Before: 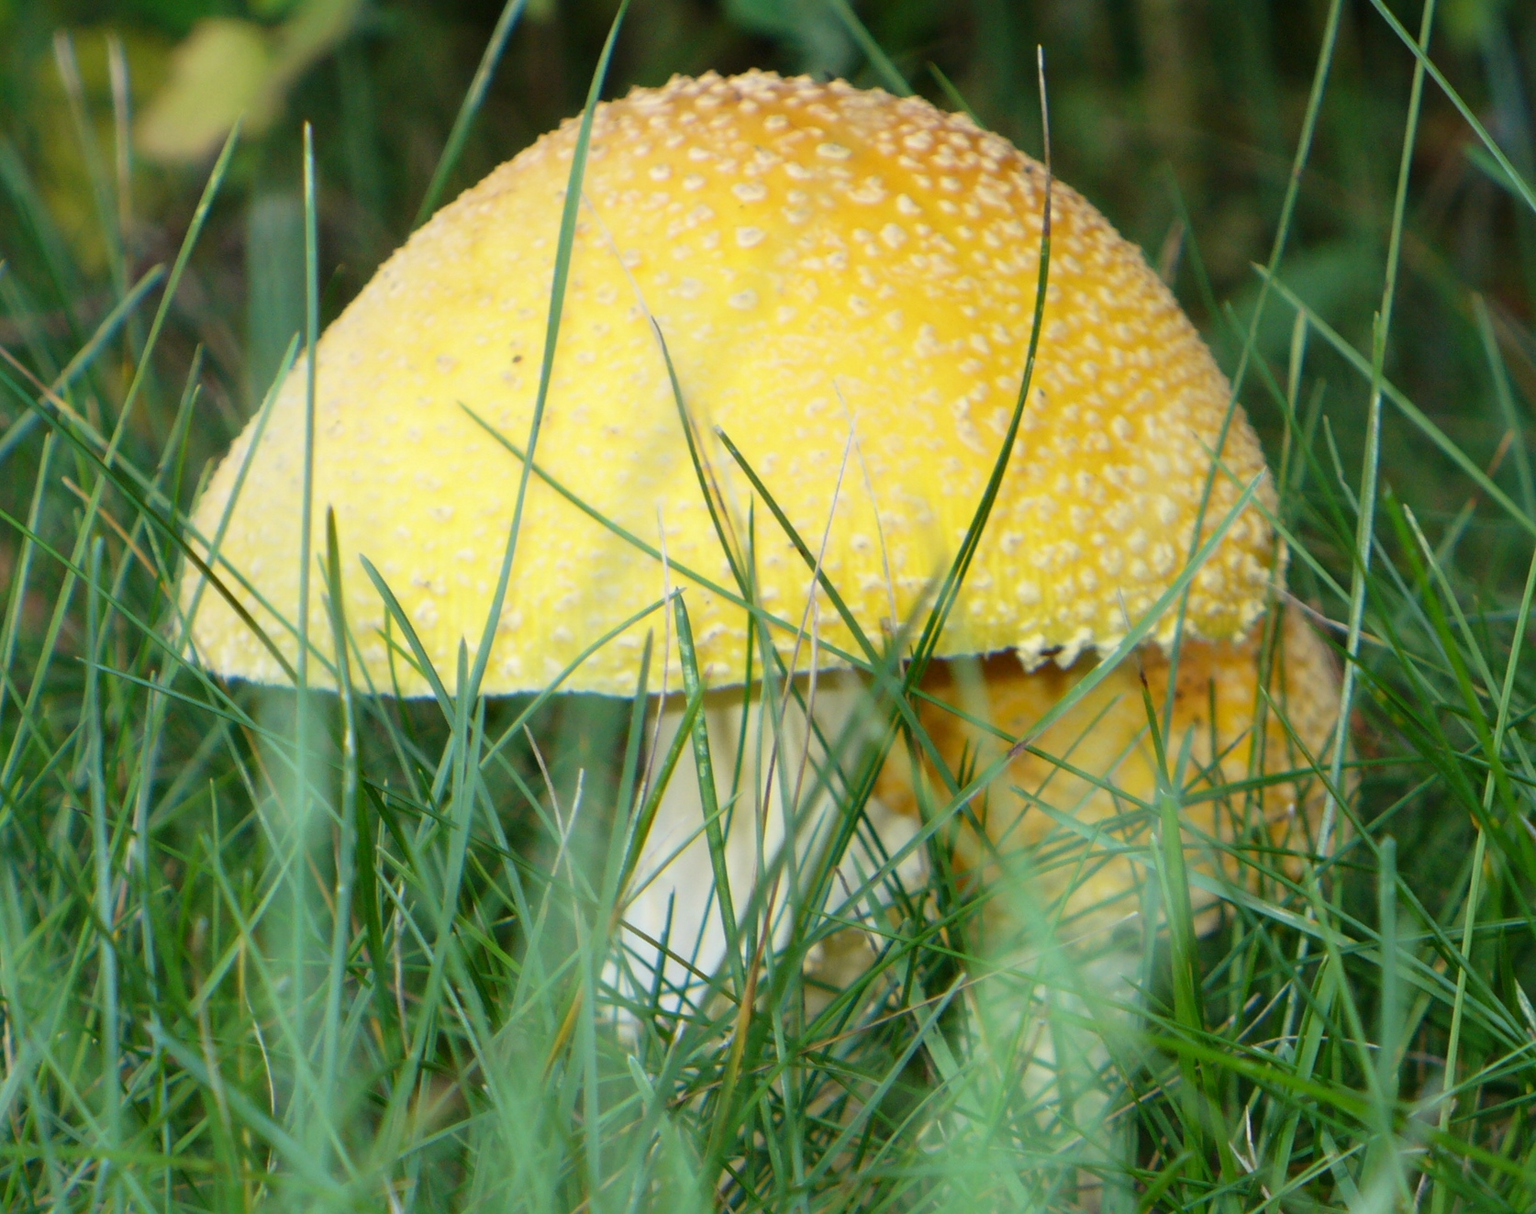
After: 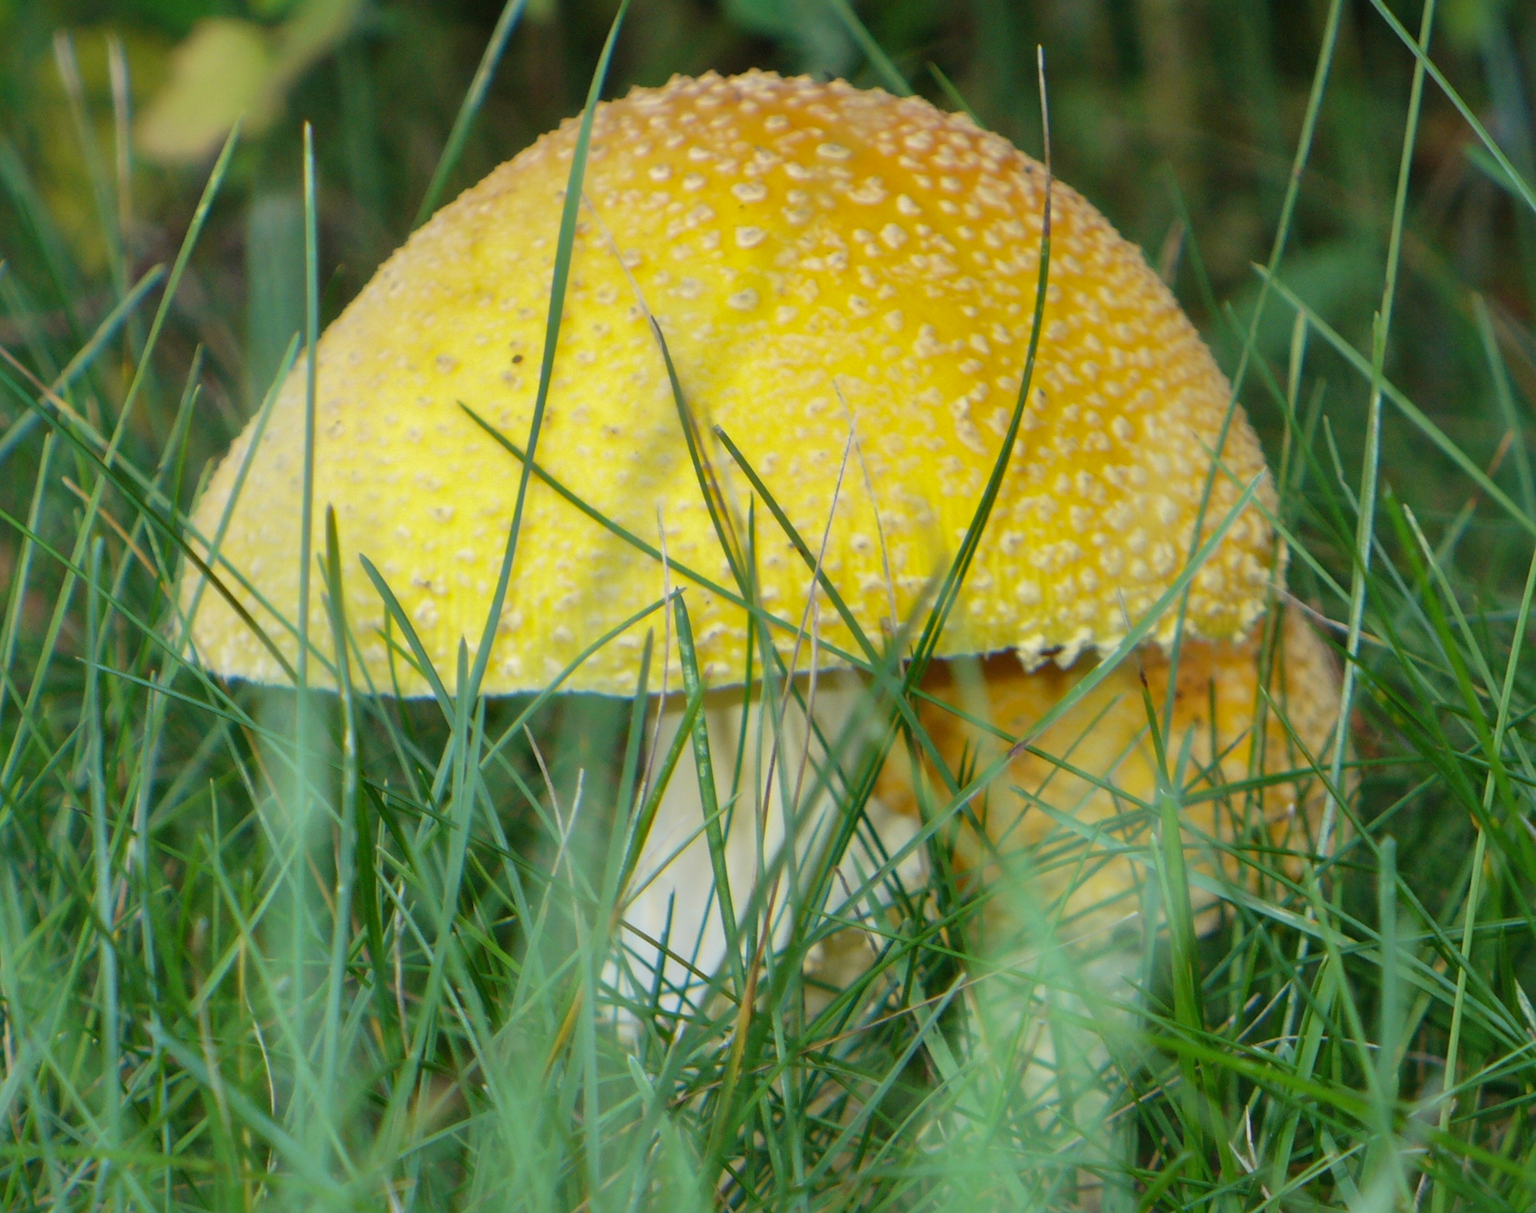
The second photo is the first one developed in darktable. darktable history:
shadows and highlights: shadows 40.03, highlights -59.67
